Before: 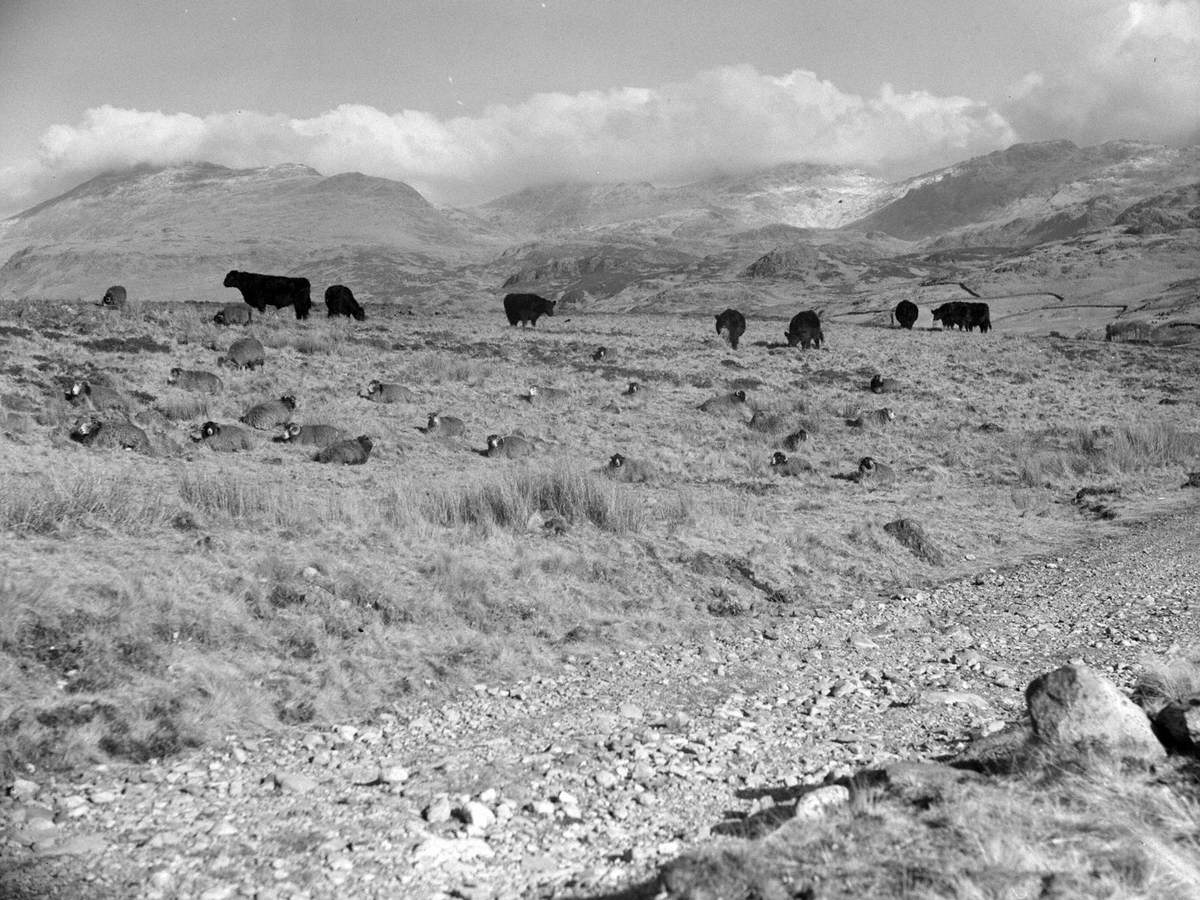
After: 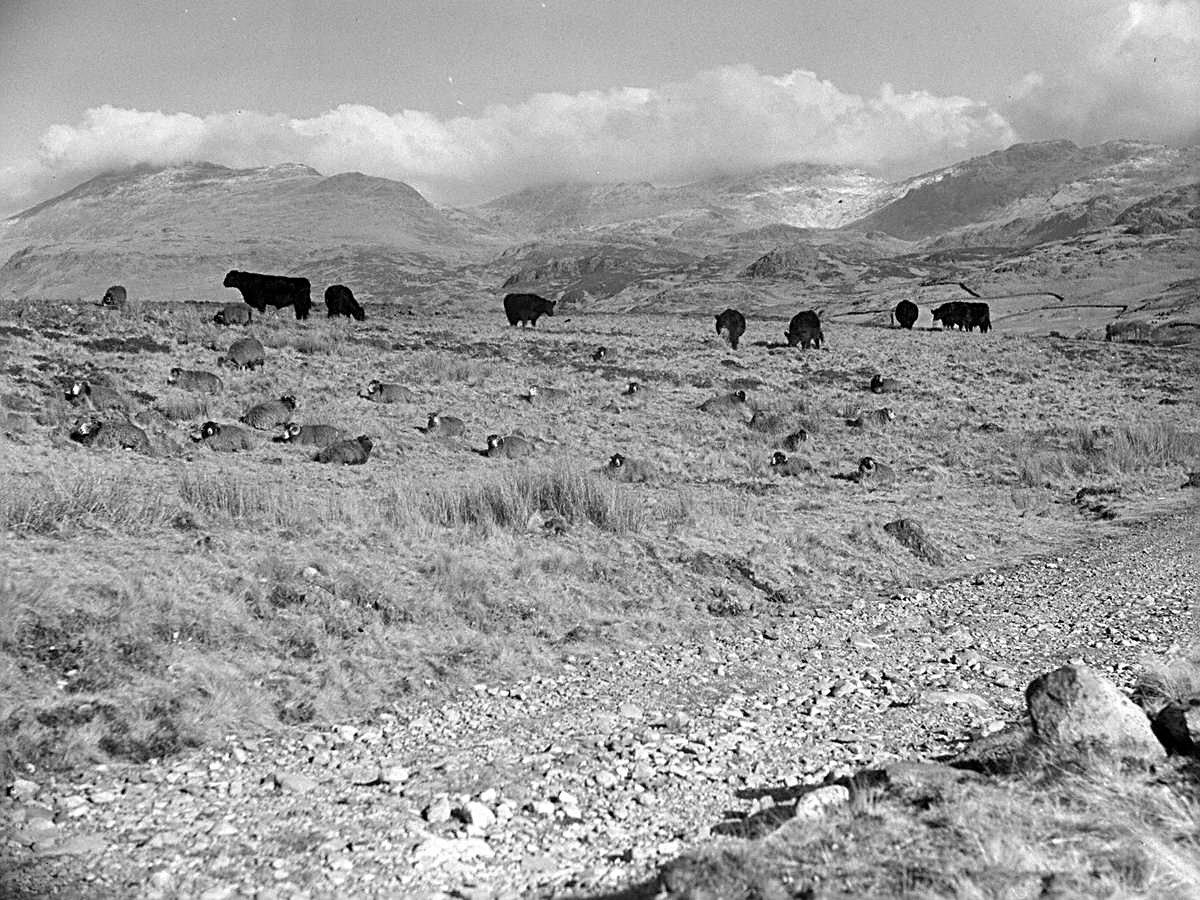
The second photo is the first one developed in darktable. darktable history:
sharpen: radius 2.538, amount 0.652
